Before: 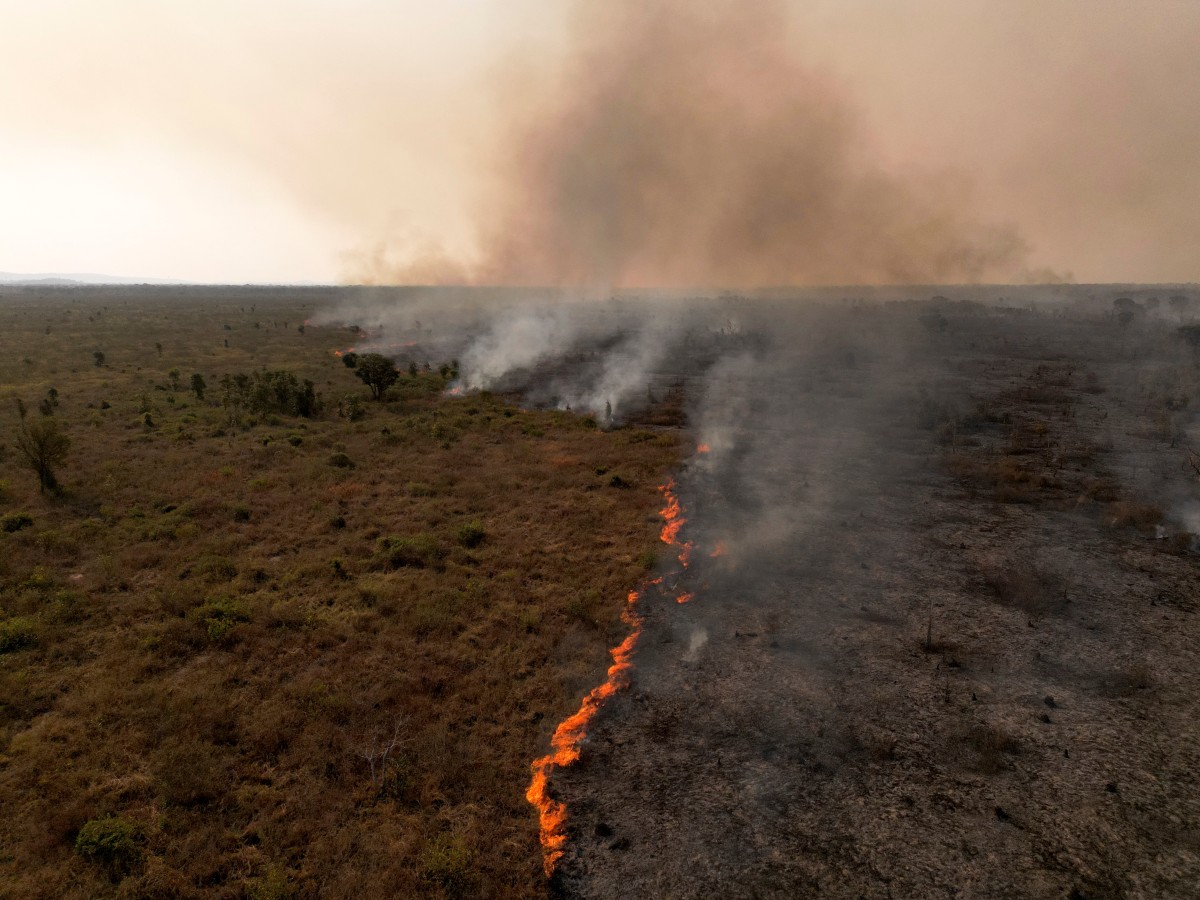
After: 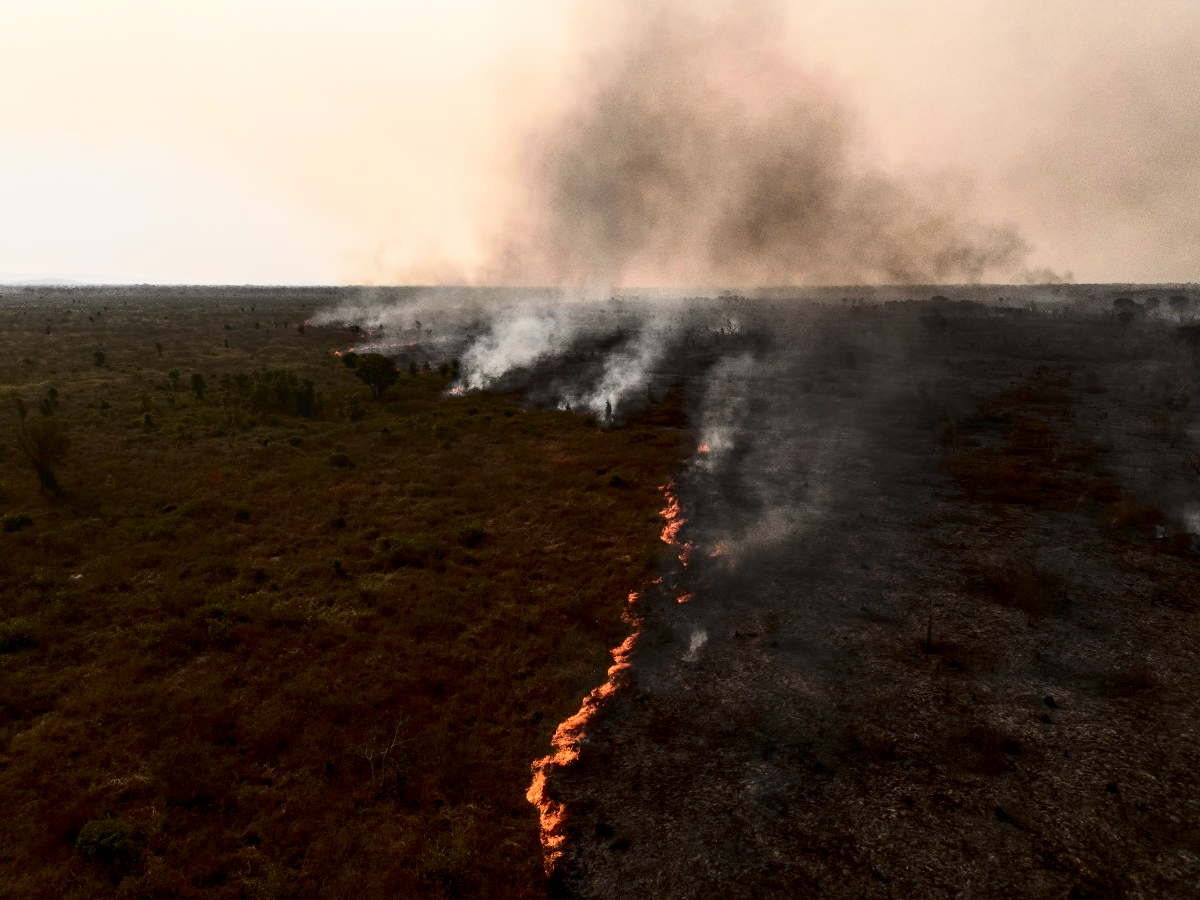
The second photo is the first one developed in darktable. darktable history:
contrast brightness saturation: contrast 0.482, saturation -0.101
local contrast: on, module defaults
